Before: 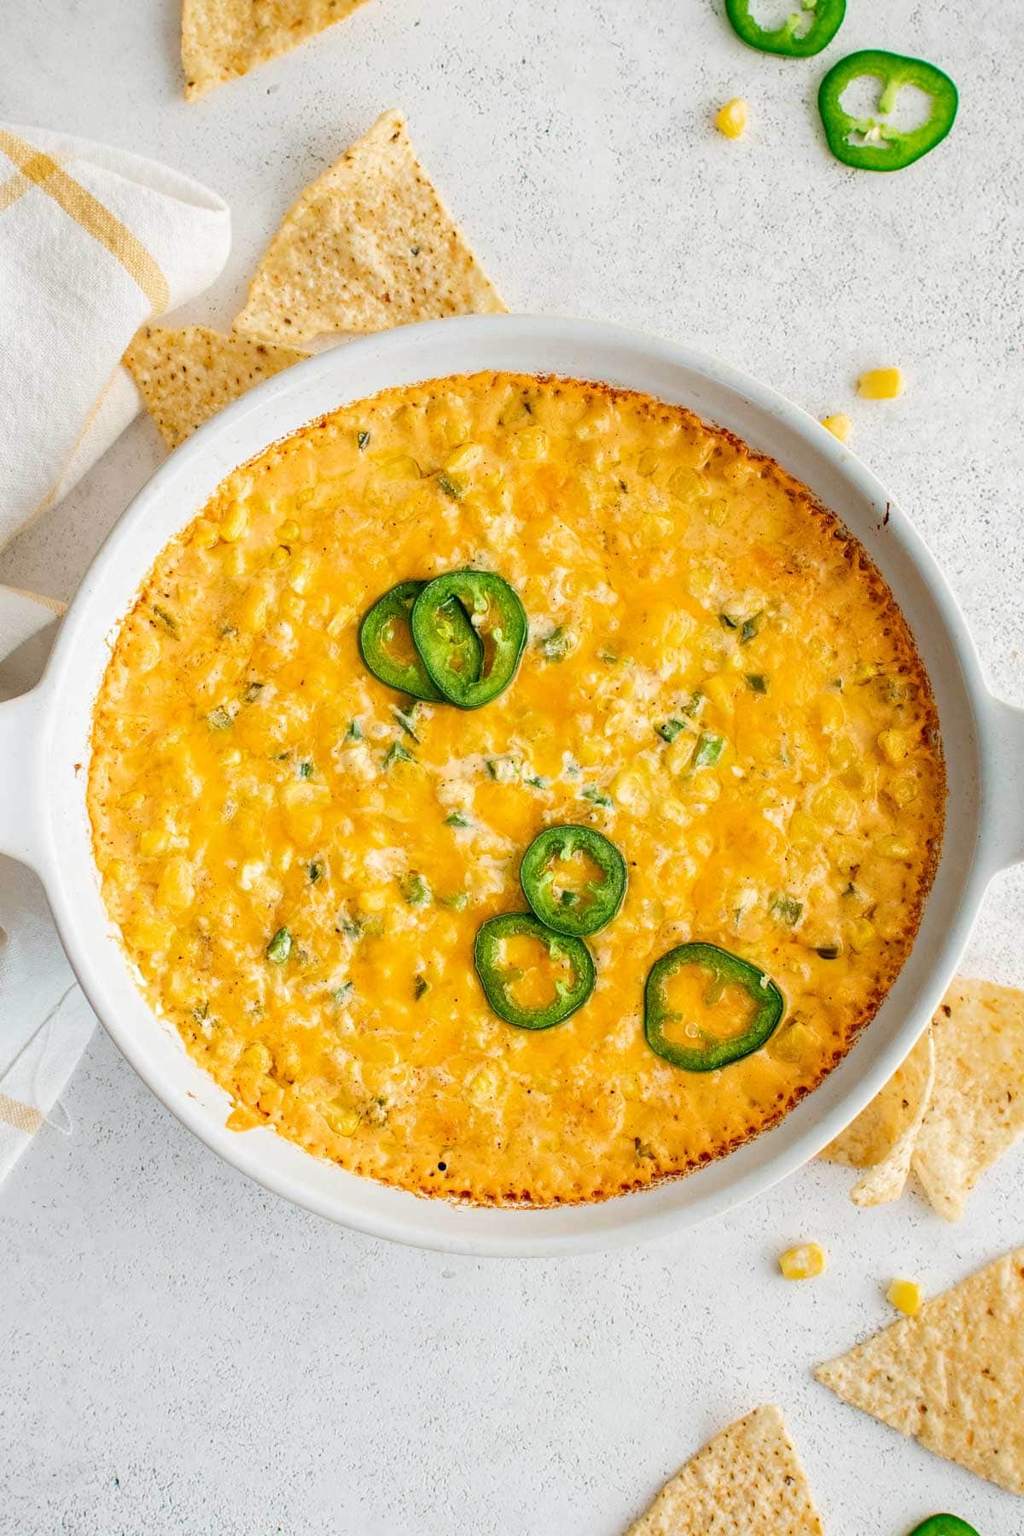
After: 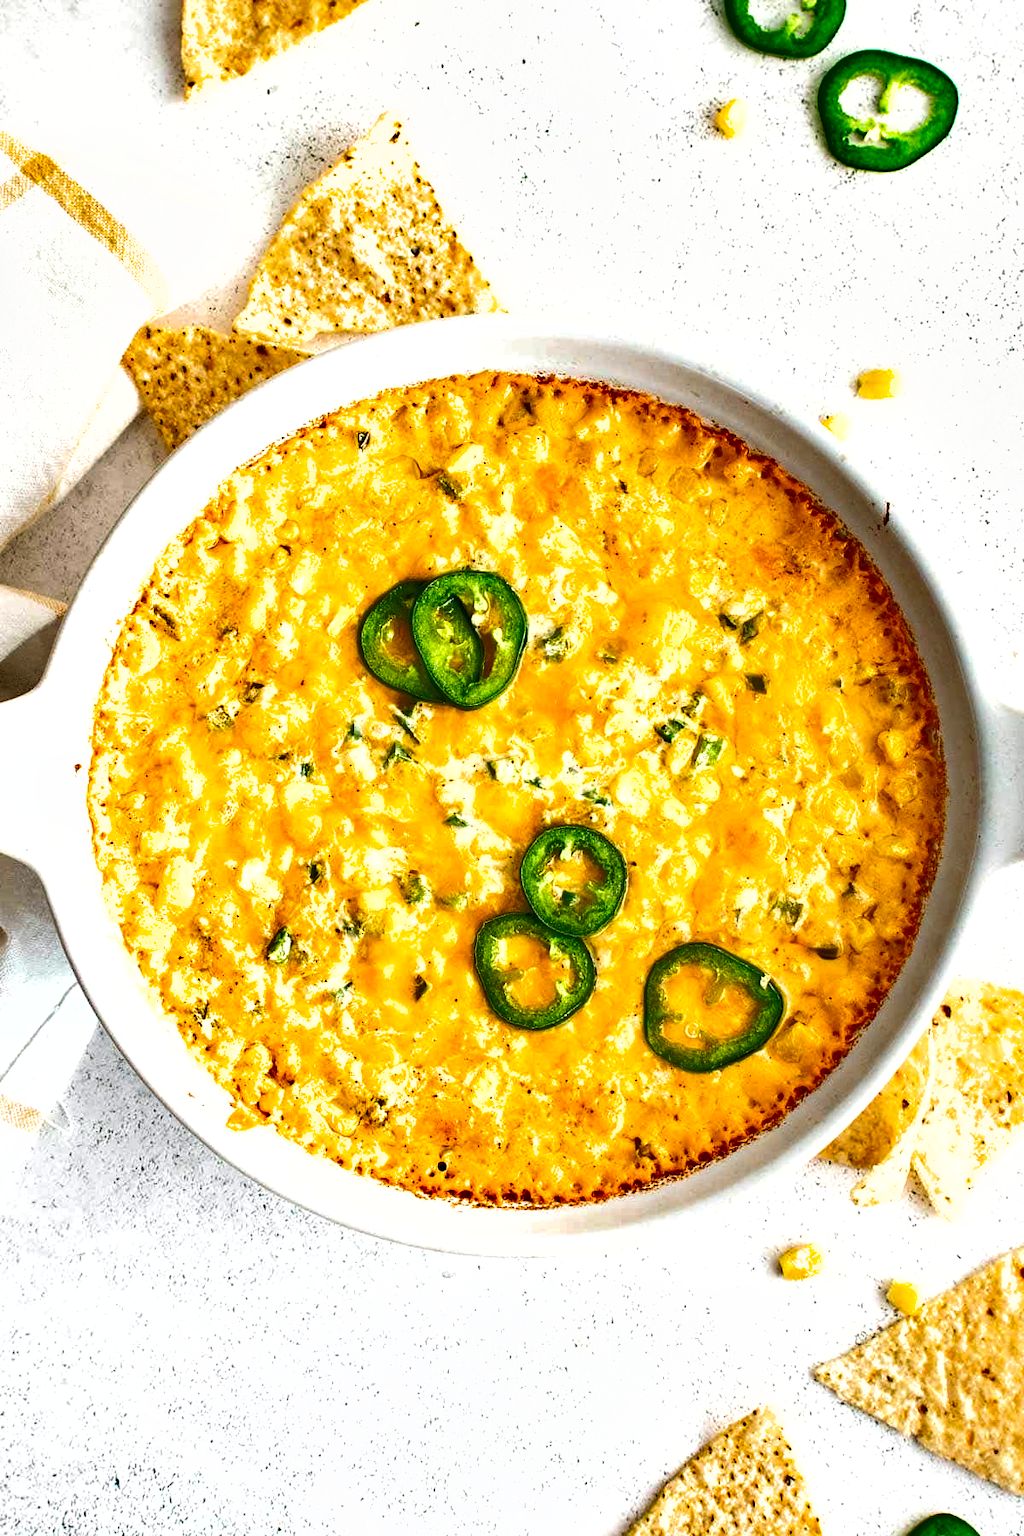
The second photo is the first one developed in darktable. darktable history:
shadows and highlights: shadows 40.05, highlights -54.84, low approximation 0.01, soften with gaussian
exposure: black level correction 0, exposure 0.693 EV, compensate exposure bias true, compensate highlight preservation false
